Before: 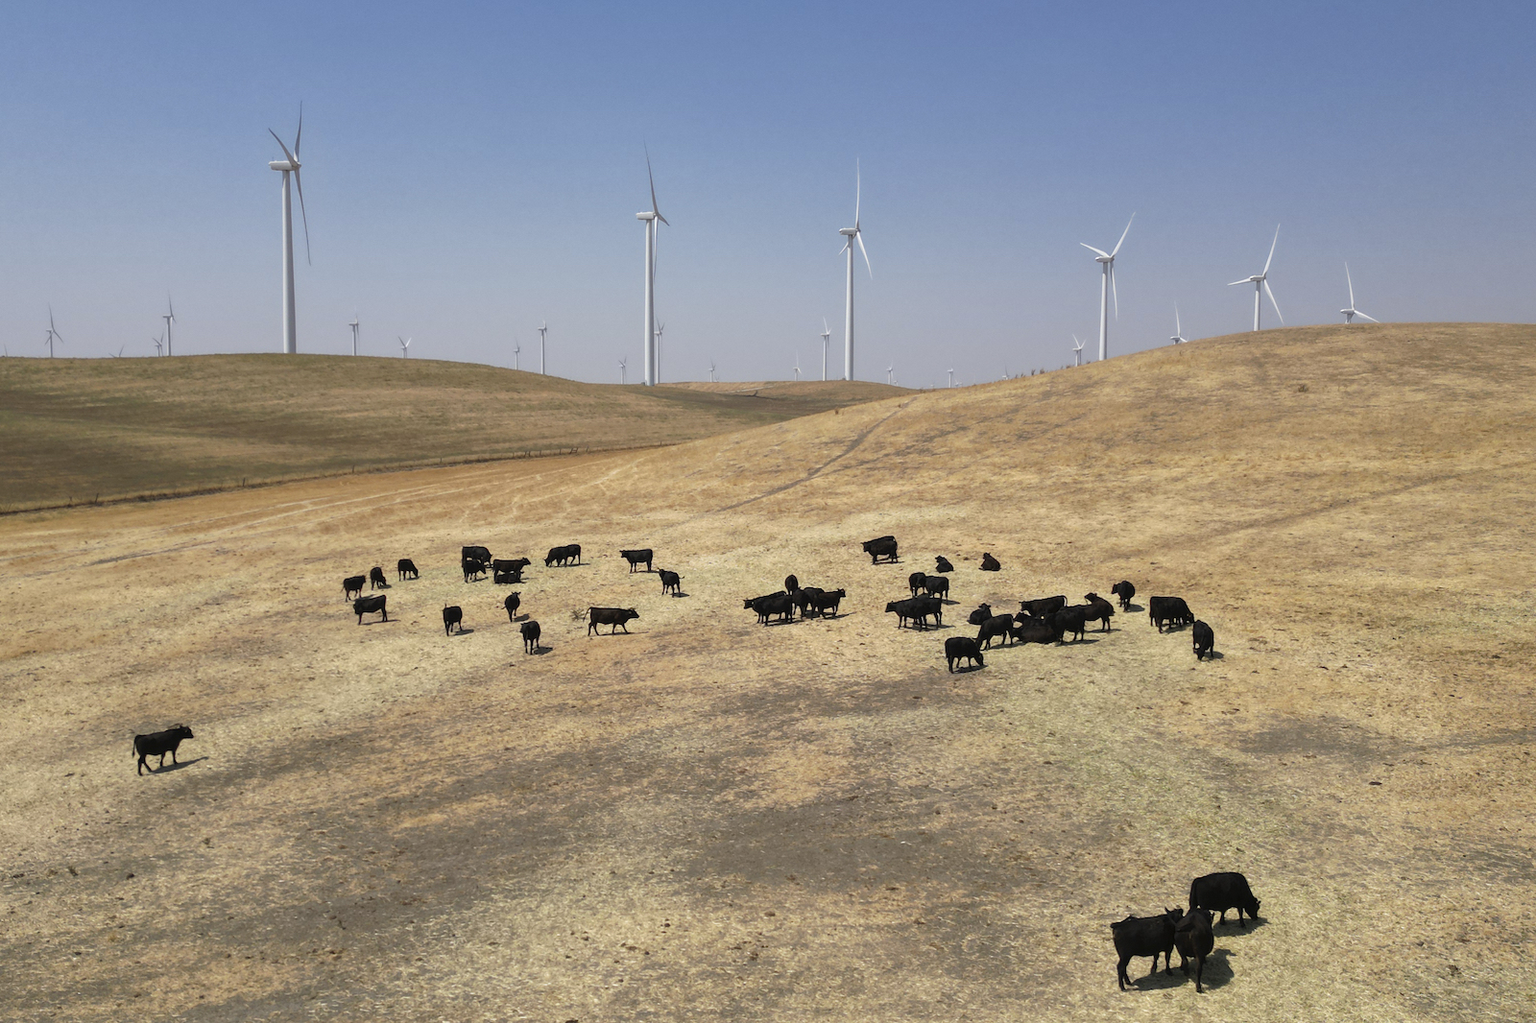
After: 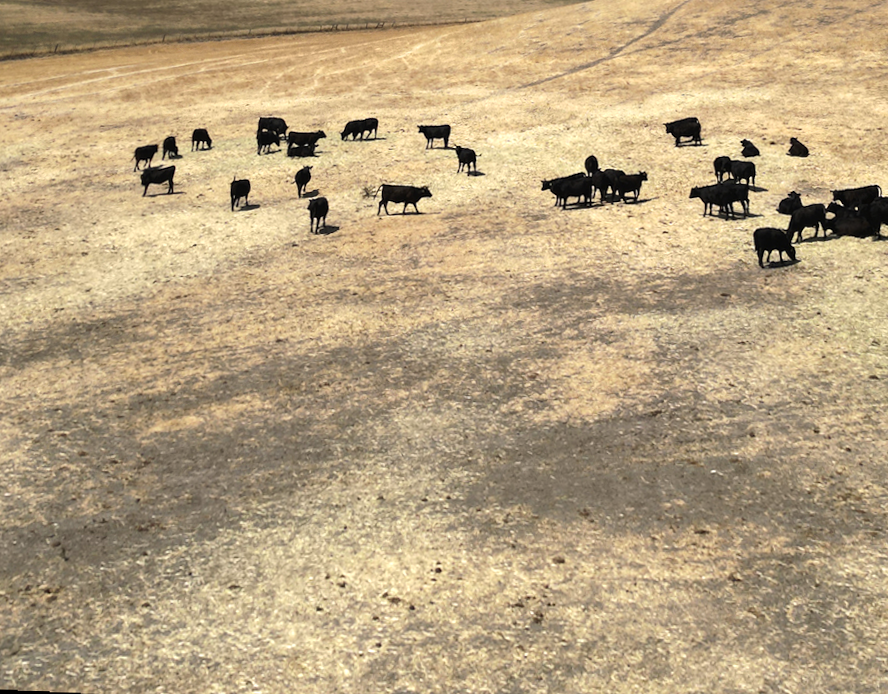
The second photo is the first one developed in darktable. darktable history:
rotate and perspective: rotation 0.72°, lens shift (vertical) -0.352, lens shift (horizontal) -0.051, crop left 0.152, crop right 0.859, crop top 0.019, crop bottom 0.964
crop and rotate: angle -0.82°, left 3.85%, top 31.828%, right 27.992%
tone equalizer: -8 EV -0.75 EV, -7 EV -0.7 EV, -6 EV -0.6 EV, -5 EV -0.4 EV, -3 EV 0.4 EV, -2 EV 0.6 EV, -1 EV 0.7 EV, +0 EV 0.75 EV, edges refinement/feathering 500, mask exposure compensation -1.57 EV, preserve details no
